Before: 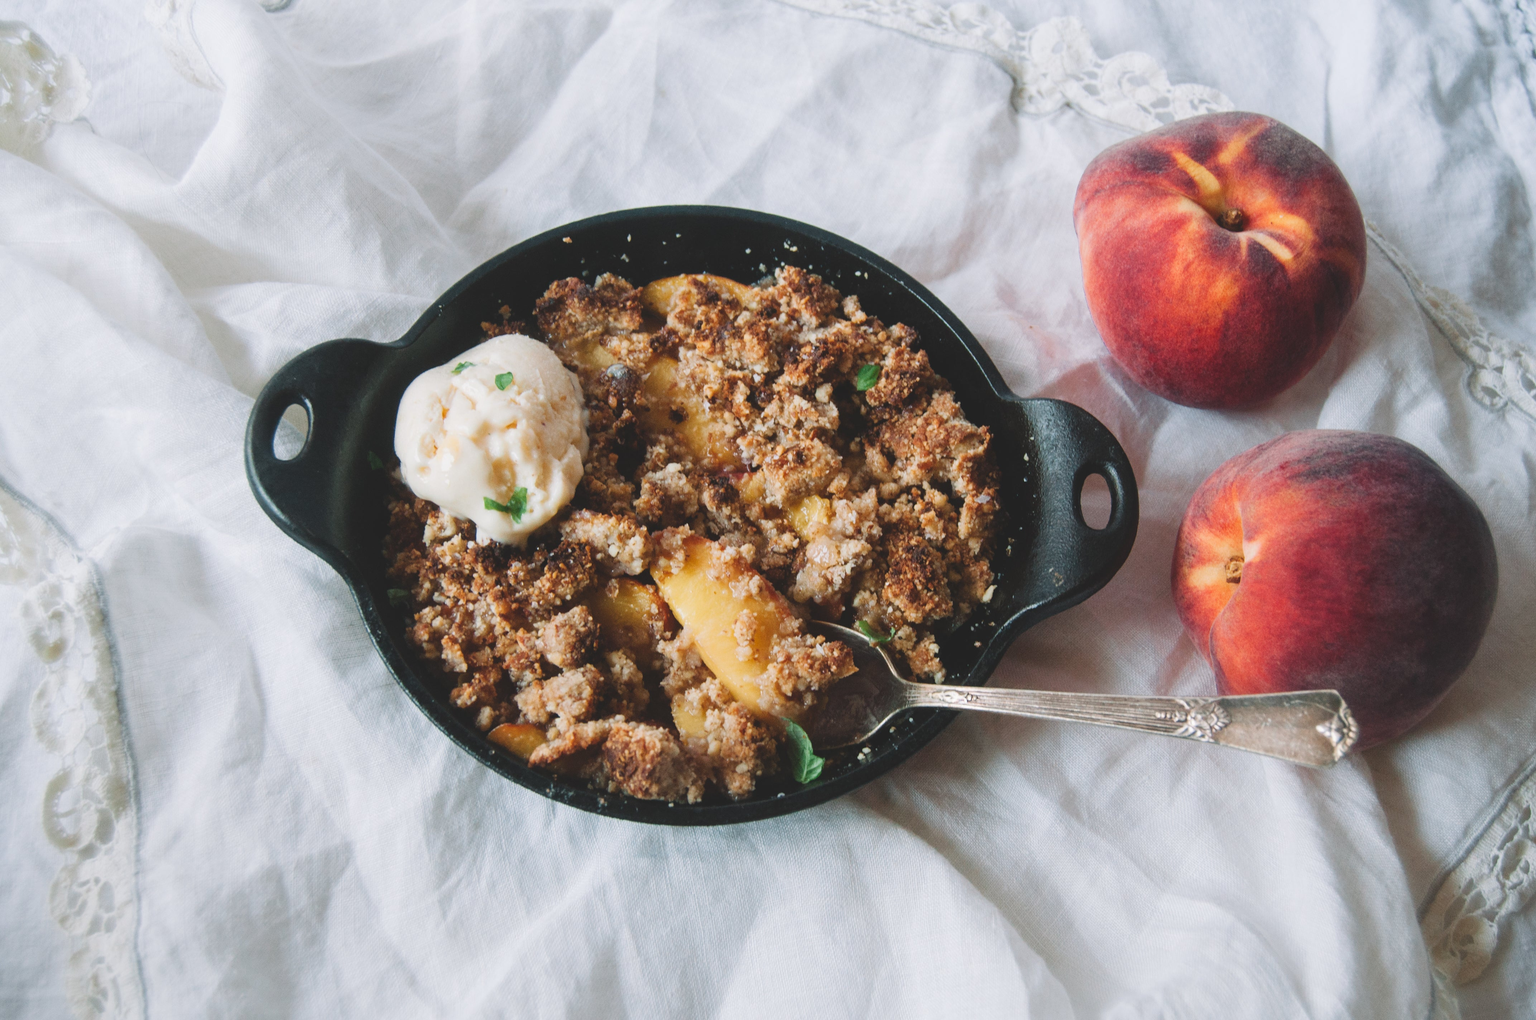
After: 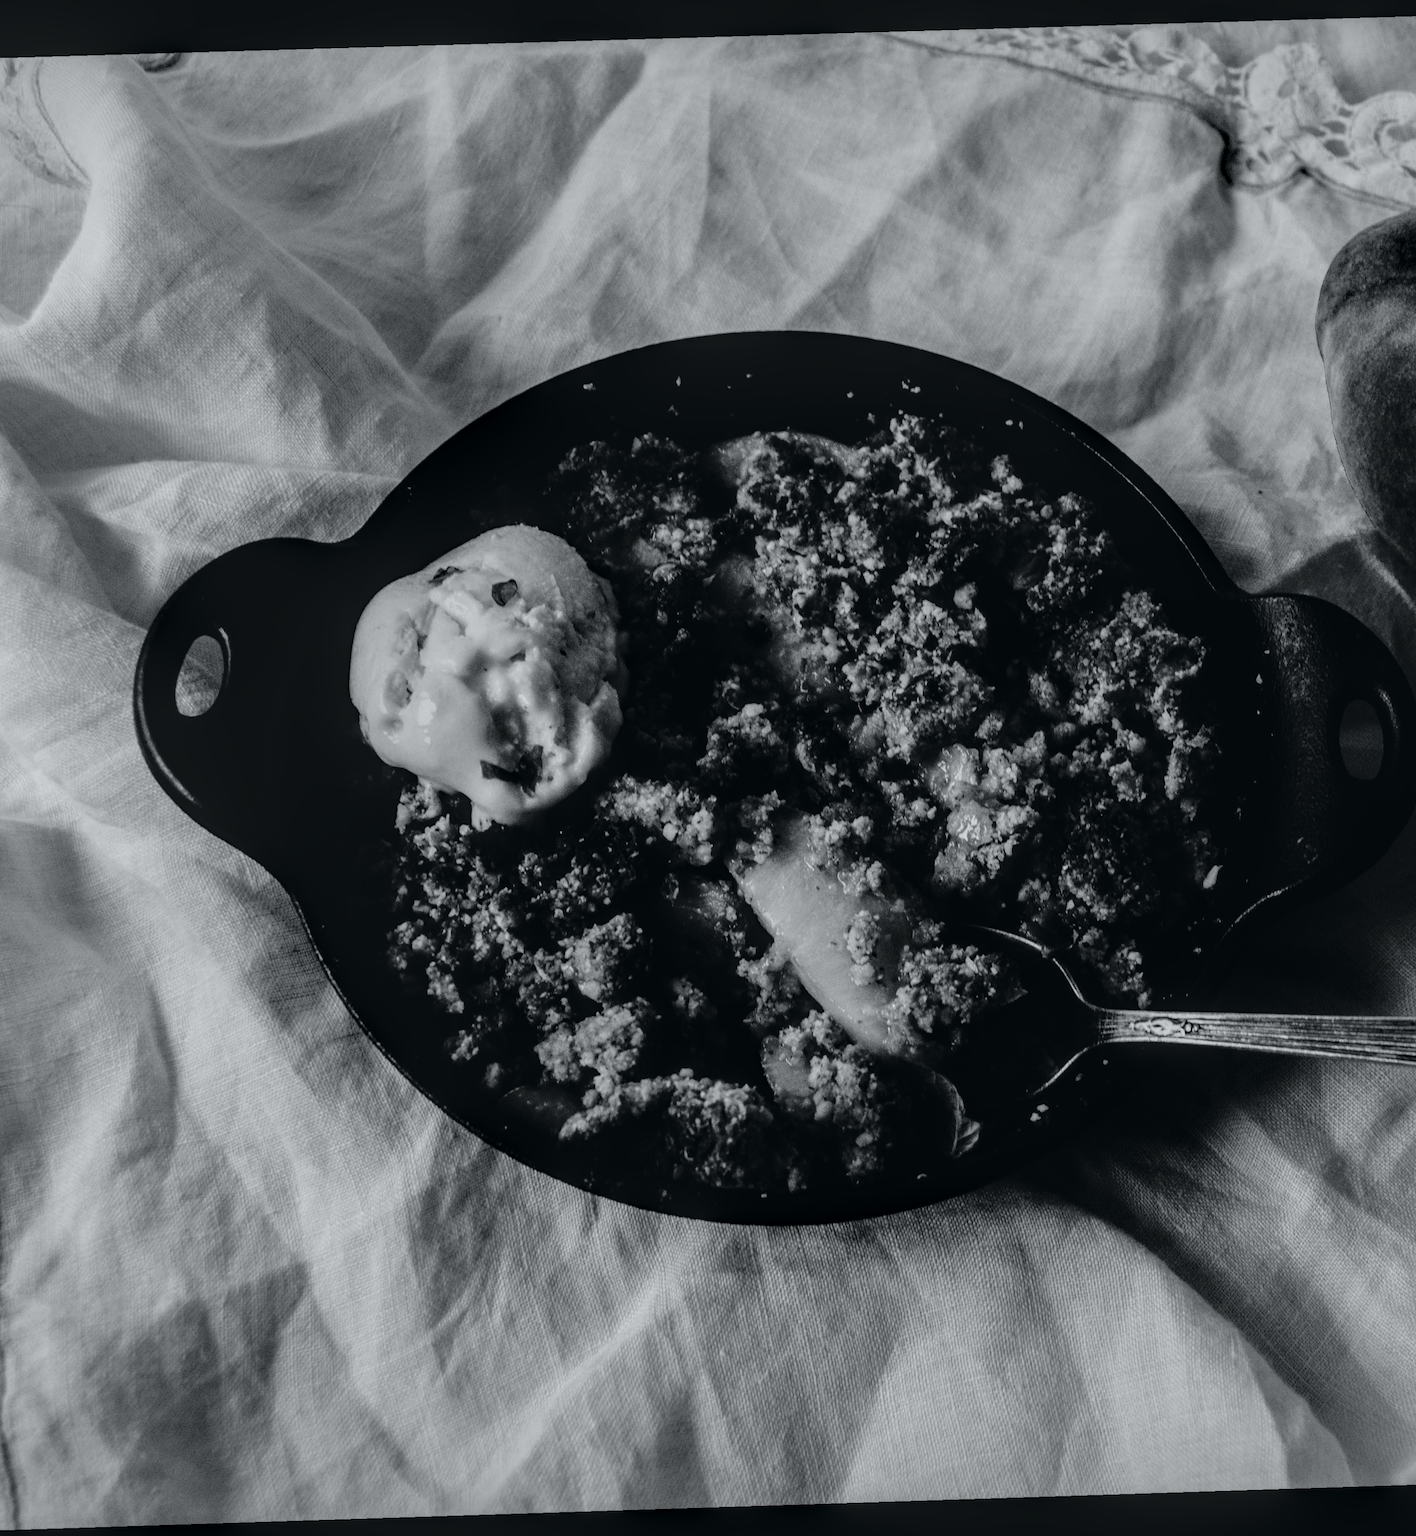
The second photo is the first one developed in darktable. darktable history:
lowpass: radius 0.1, contrast 0.85, saturation 1.1, unbound 0
rotate and perspective: rotation -1.77°, lens shift (horizontal) 0.004, automatic cropping off
fill light: exposure -2 EV, width 8.6
local contrast: highlights 0%, shadows 0%, detail 133%
tone curve: curves: ch0 [(0, 0) (0.139, 0.067) (0.319, 0.269) (0.498, 0.505) (0.725, 0.824) (0.864, 0.945) (0.985, 1)]; ch1 [(0, 0) (0.291, 0.197) (0.456, 0.426) (0.495, 0.488) (0.557, 0.578) (0.599, 0.644) (0.702, 0.786) (1, 1)]; ch2 [(0, 0) (0.125, 0.089) (0.353, 0.329) (0.447, 0.43) (0.557, 0.566) (0.63, 0.667) (1, 1)], color space Lab, independent channels, preserve colors none
crop: left 10.644%, right 26.528%
contrast brightness saturation: contrast -0.03, brightness -0.59, saturation -1
white balance: red 1.127, blue 0.943
